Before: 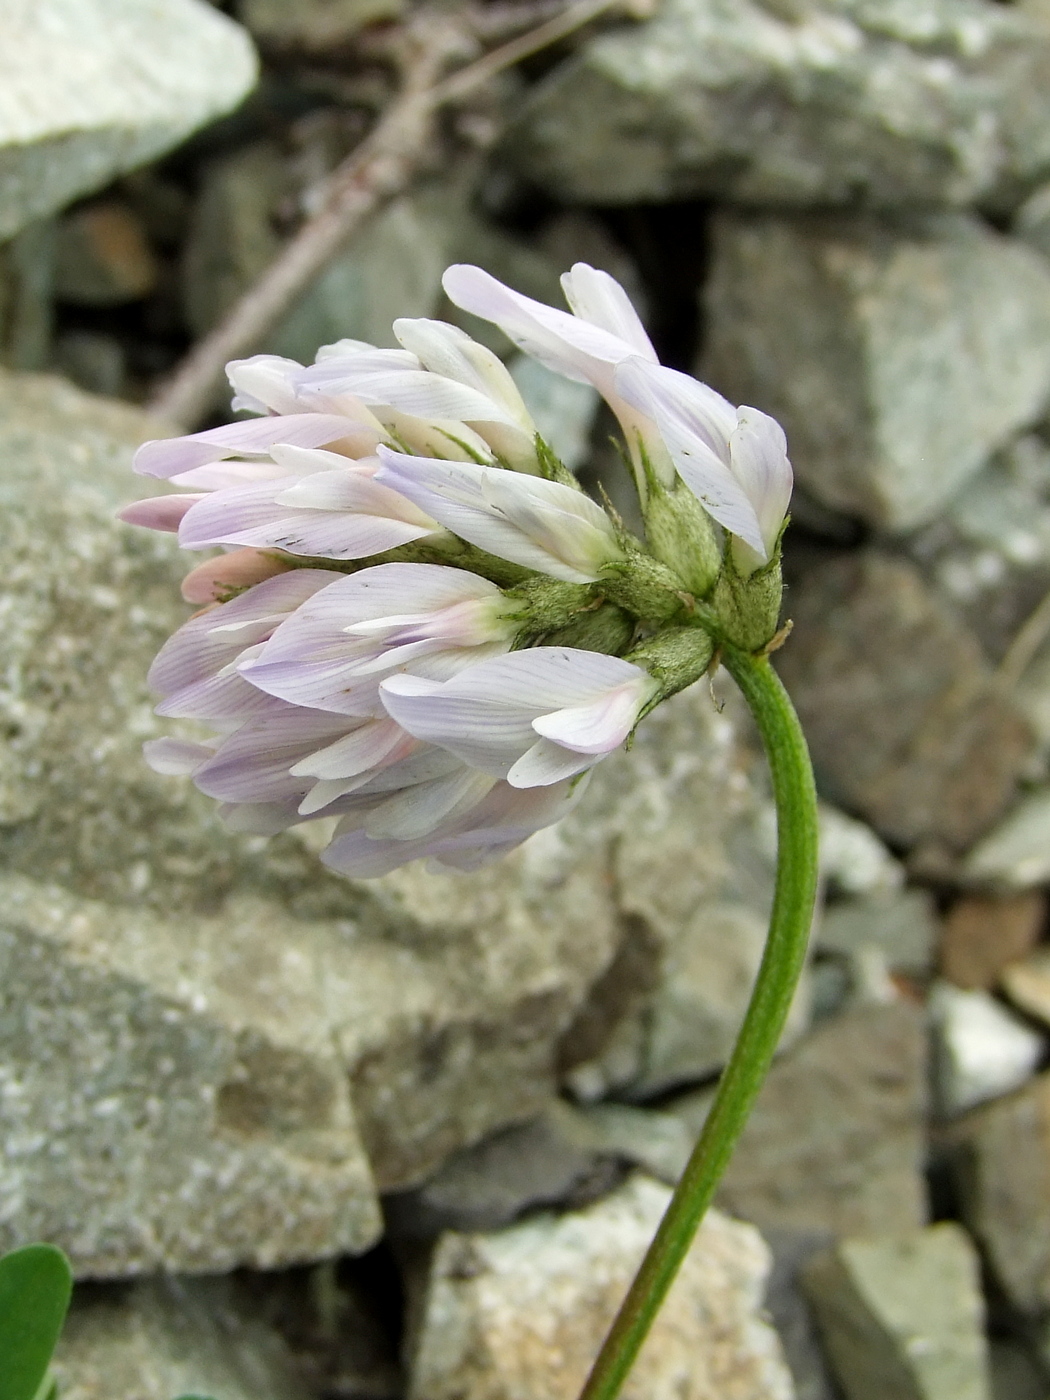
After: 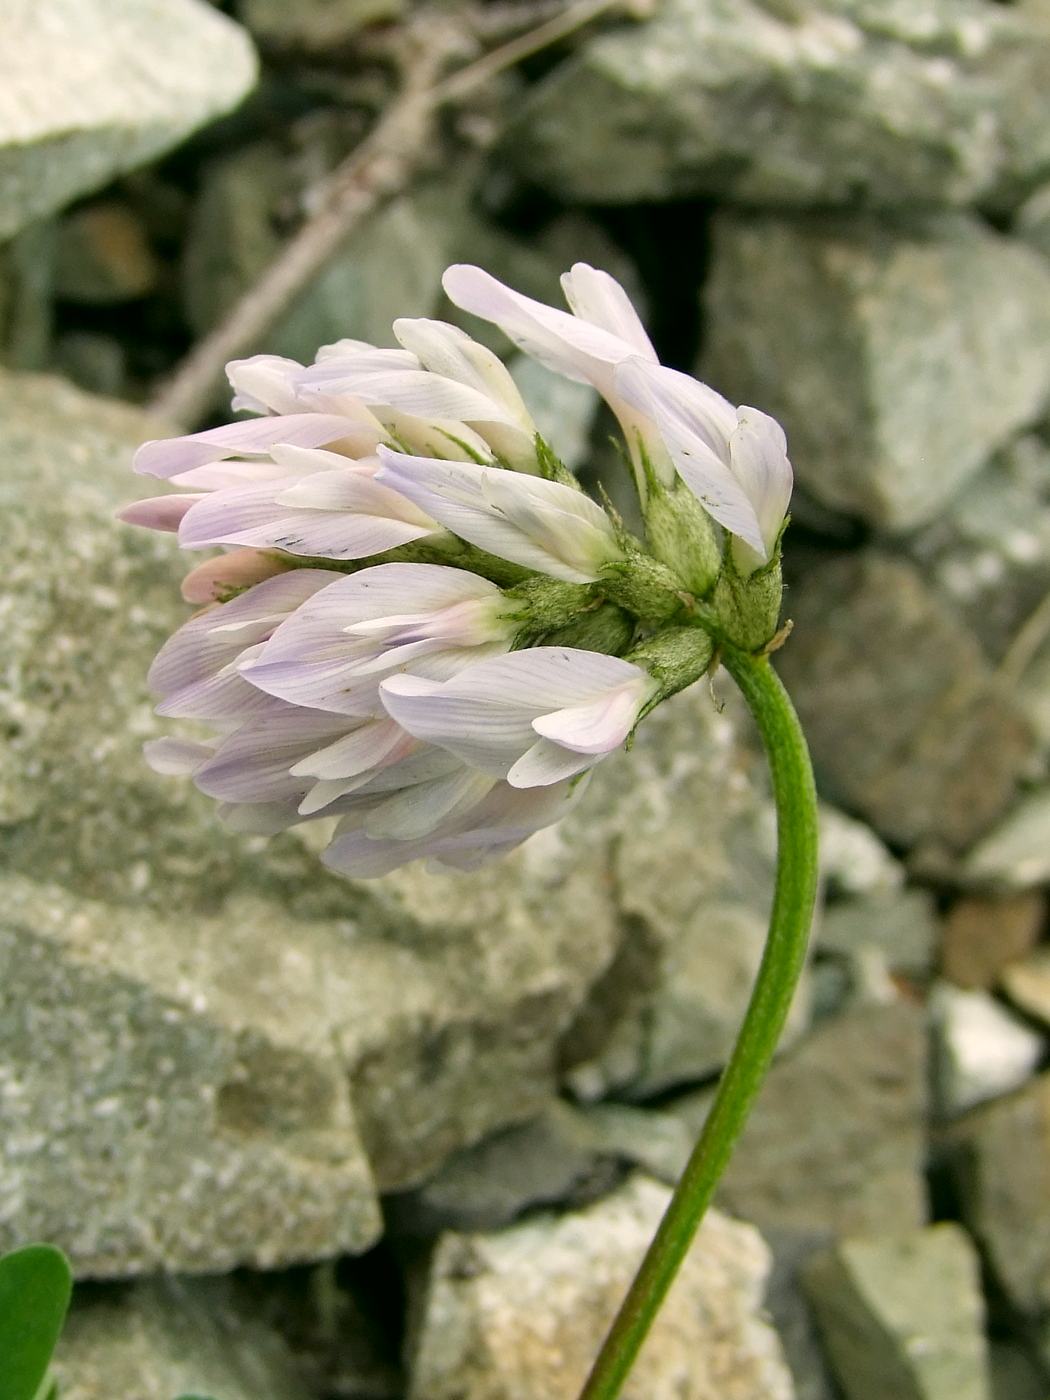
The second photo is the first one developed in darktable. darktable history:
color correction: highlights a* 4.54, highlights b* 4.92, shadows a* -7.06, shadows b* 4.56
